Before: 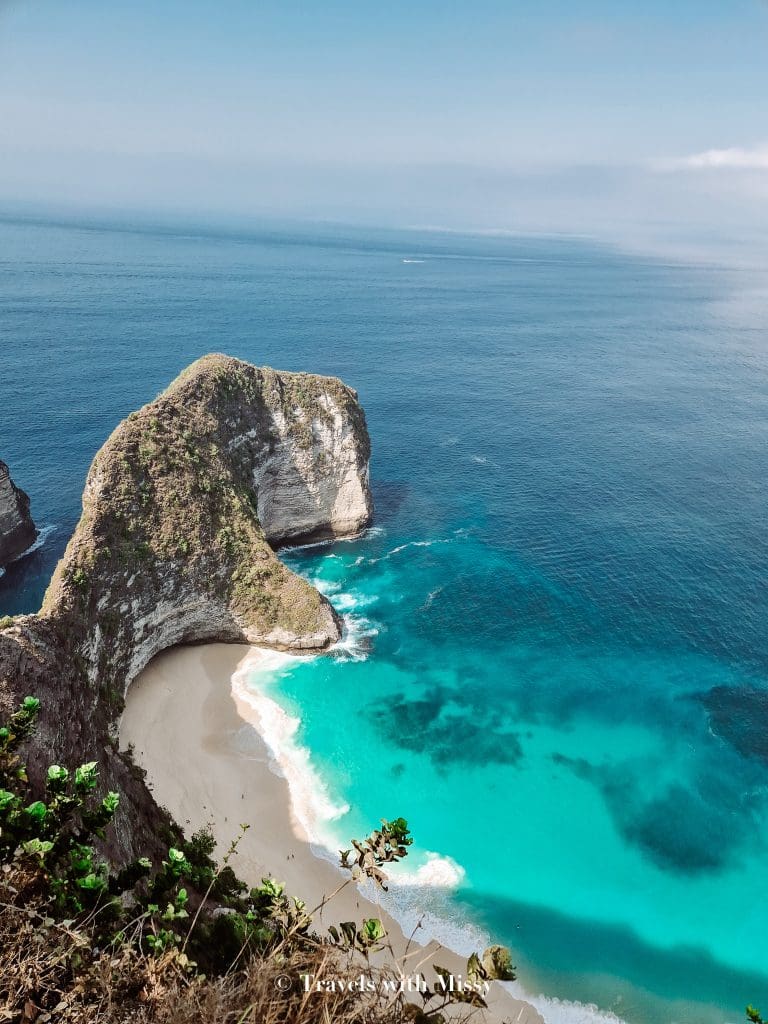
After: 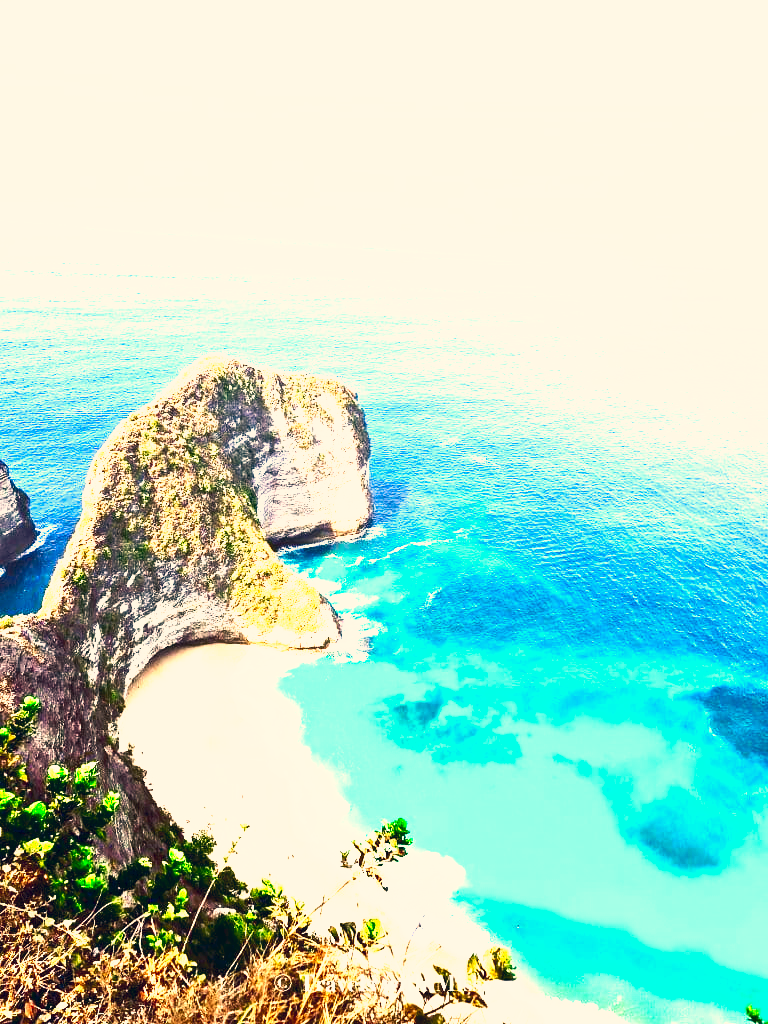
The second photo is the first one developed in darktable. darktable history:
tone curve: curves: ch0 [(0, 0) (0.003, 0.032) (0.011, 0.036) (0.025, 0.049) (0.044, 0.075) (0.069, 0.112) (0.1, 0.151) (0.136, 0.197) (0.177, 0.241) (0.224, 0.295) (0.277, 0.355) (0.335, 0.429) (0.399, 0.512) (0.468, 0.607) (0.543, 0.702) (0.623, 0.796) (0.709, 0.903) (0.801, 0.987) (0.898, 0.997) (1, 1)], preserve colors none
exposure: black level correction 0, exposure 1.1 EV, compensate highlight preservation false
contrast brightness saturation: contrast 0.26, brightness 0.02, saturation 0.87
color correction: highlights a* 10.32, highlights b* 14.66, shadows a* -9.59, shadows b* -15.02
